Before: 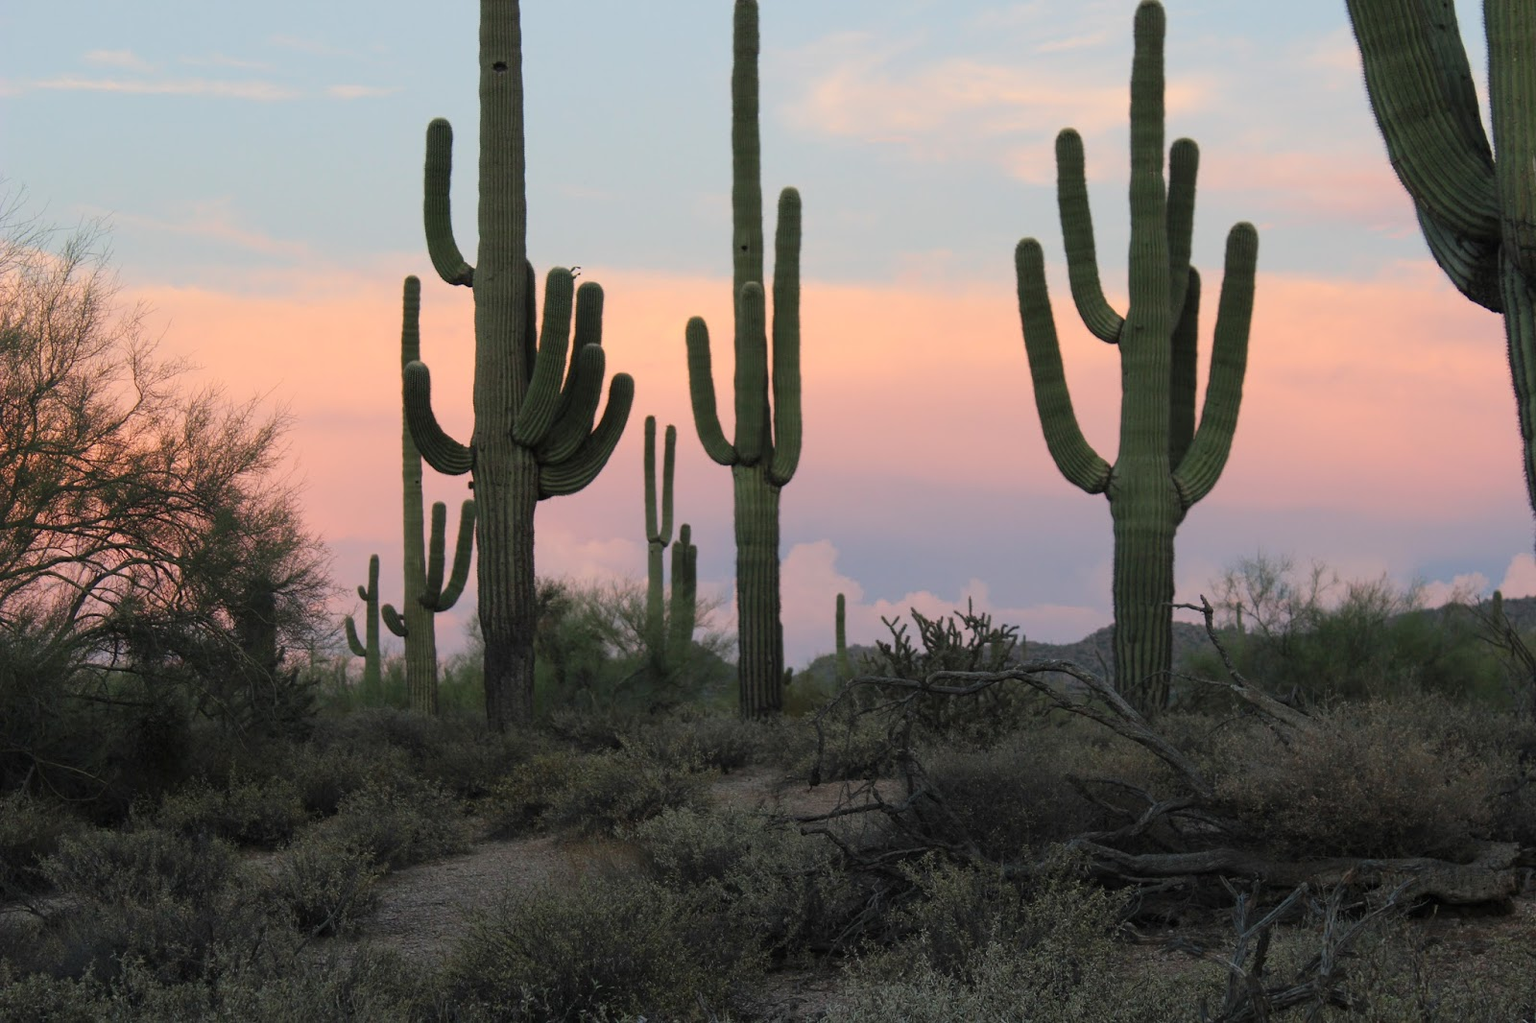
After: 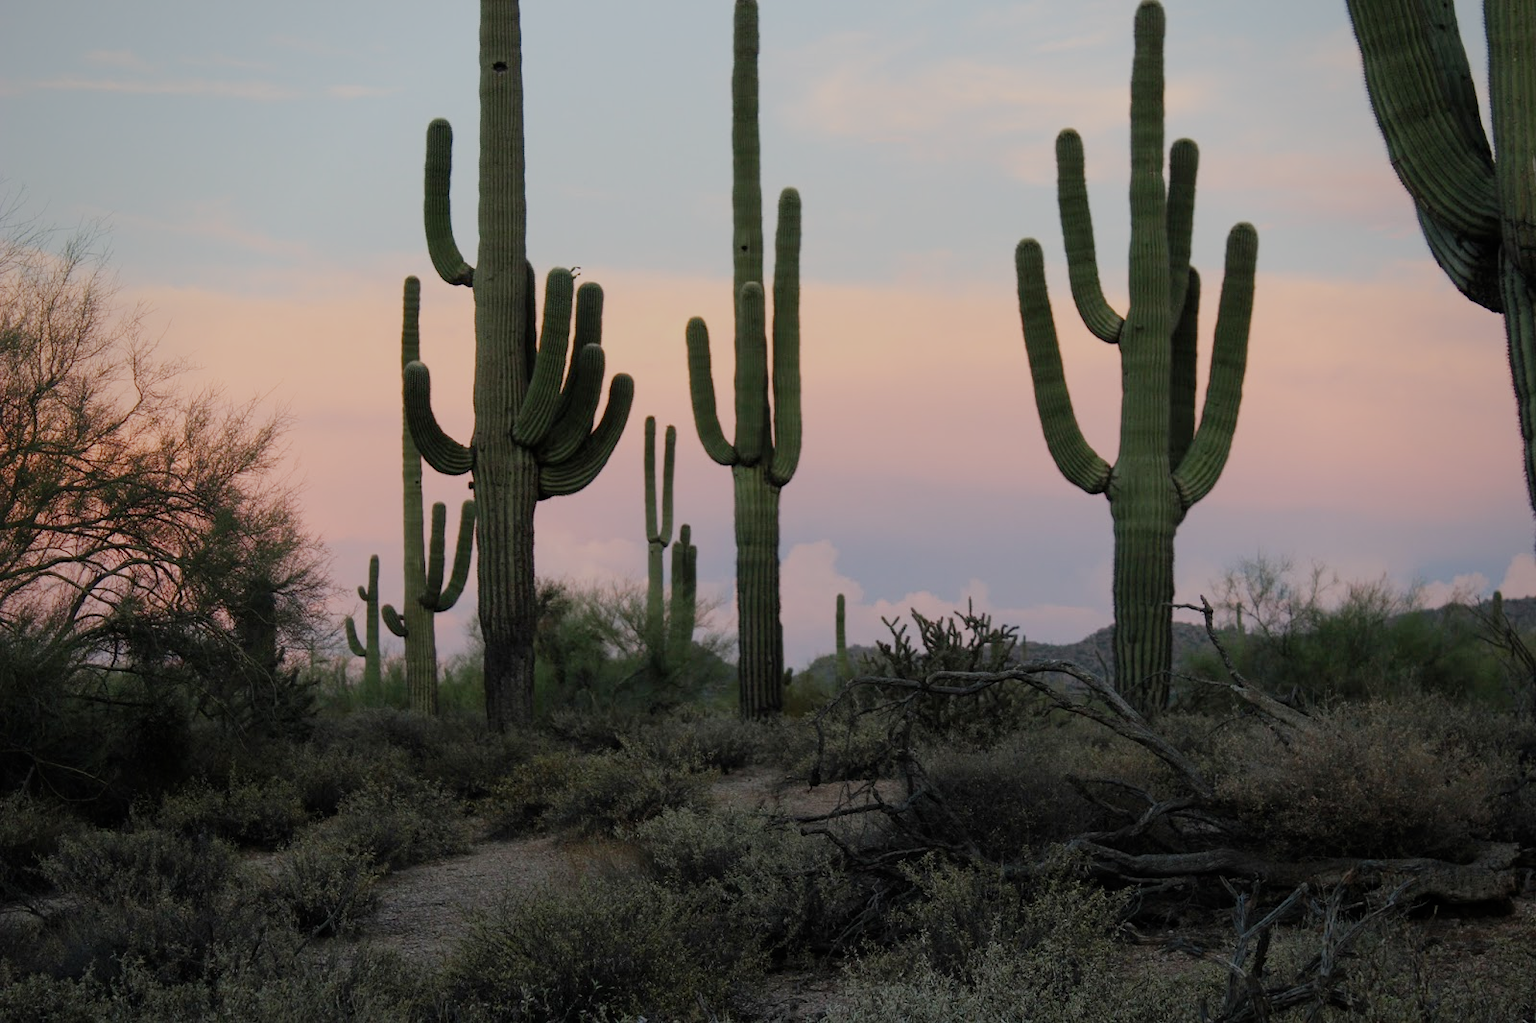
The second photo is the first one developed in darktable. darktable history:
filmic rgb: black relative exposure -16 EV, white relative exposure 6.9 EV, hardness 4.72, preserve chrominance no, color science v5 (2021)
vignetting: fall-off start 73.16%, brightness -0.303, saturation -0.057, unbound false
